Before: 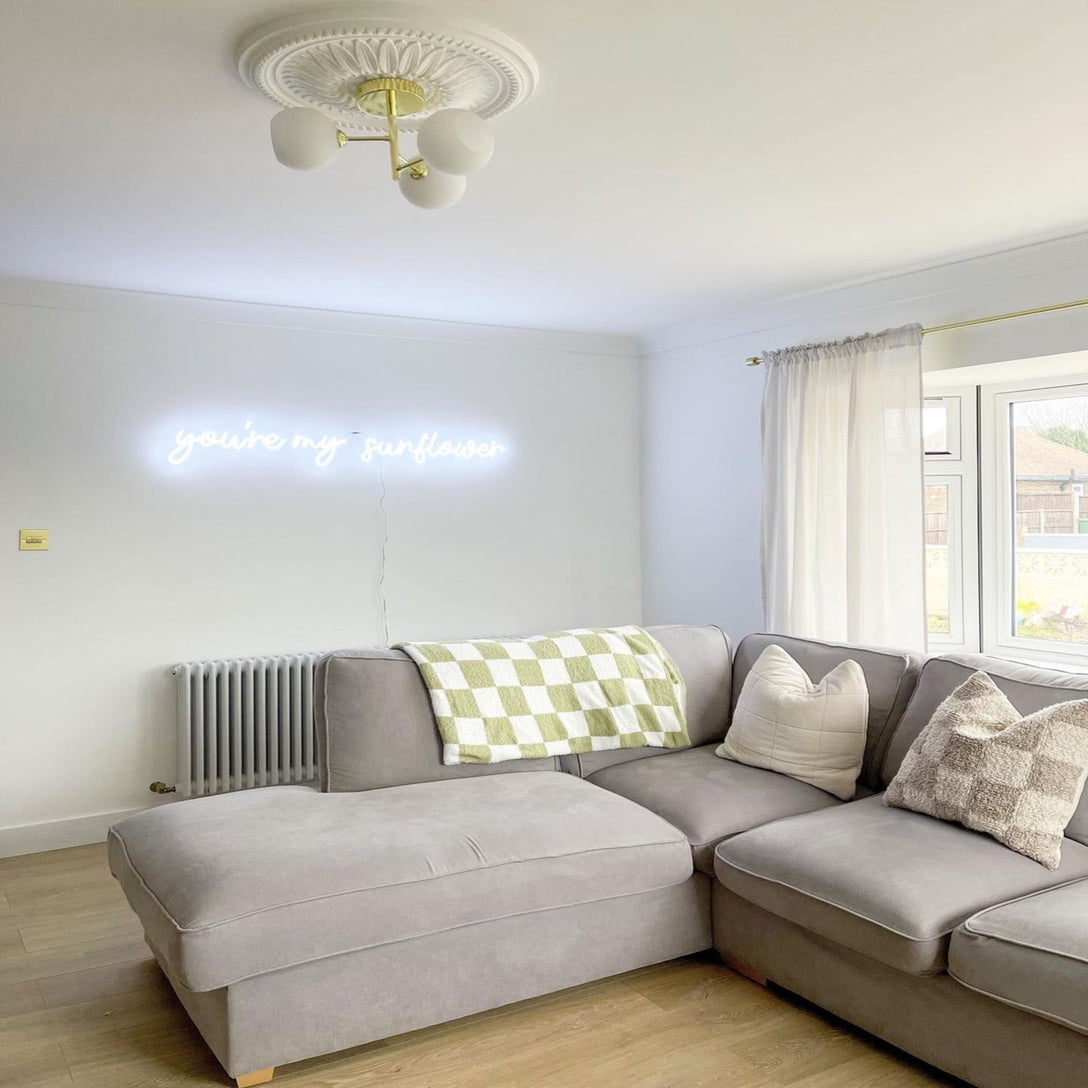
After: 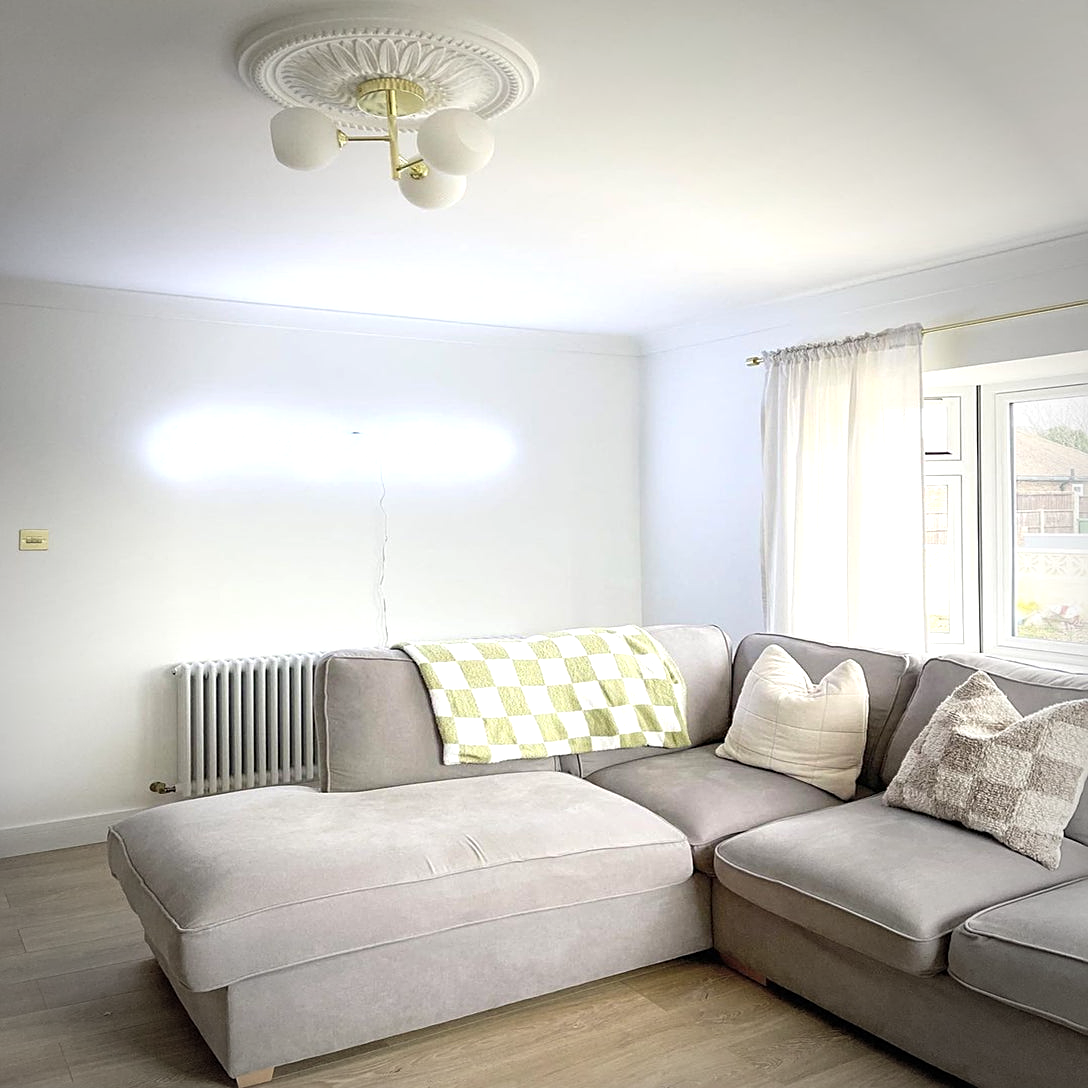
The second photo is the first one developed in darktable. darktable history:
exposure: black level correction 0, exposure 0.499 EV, compensate highlight preservation false
vignetting: fall-off start 67.23%, width/height ratio 1.015
sharpen: on, module defaults
